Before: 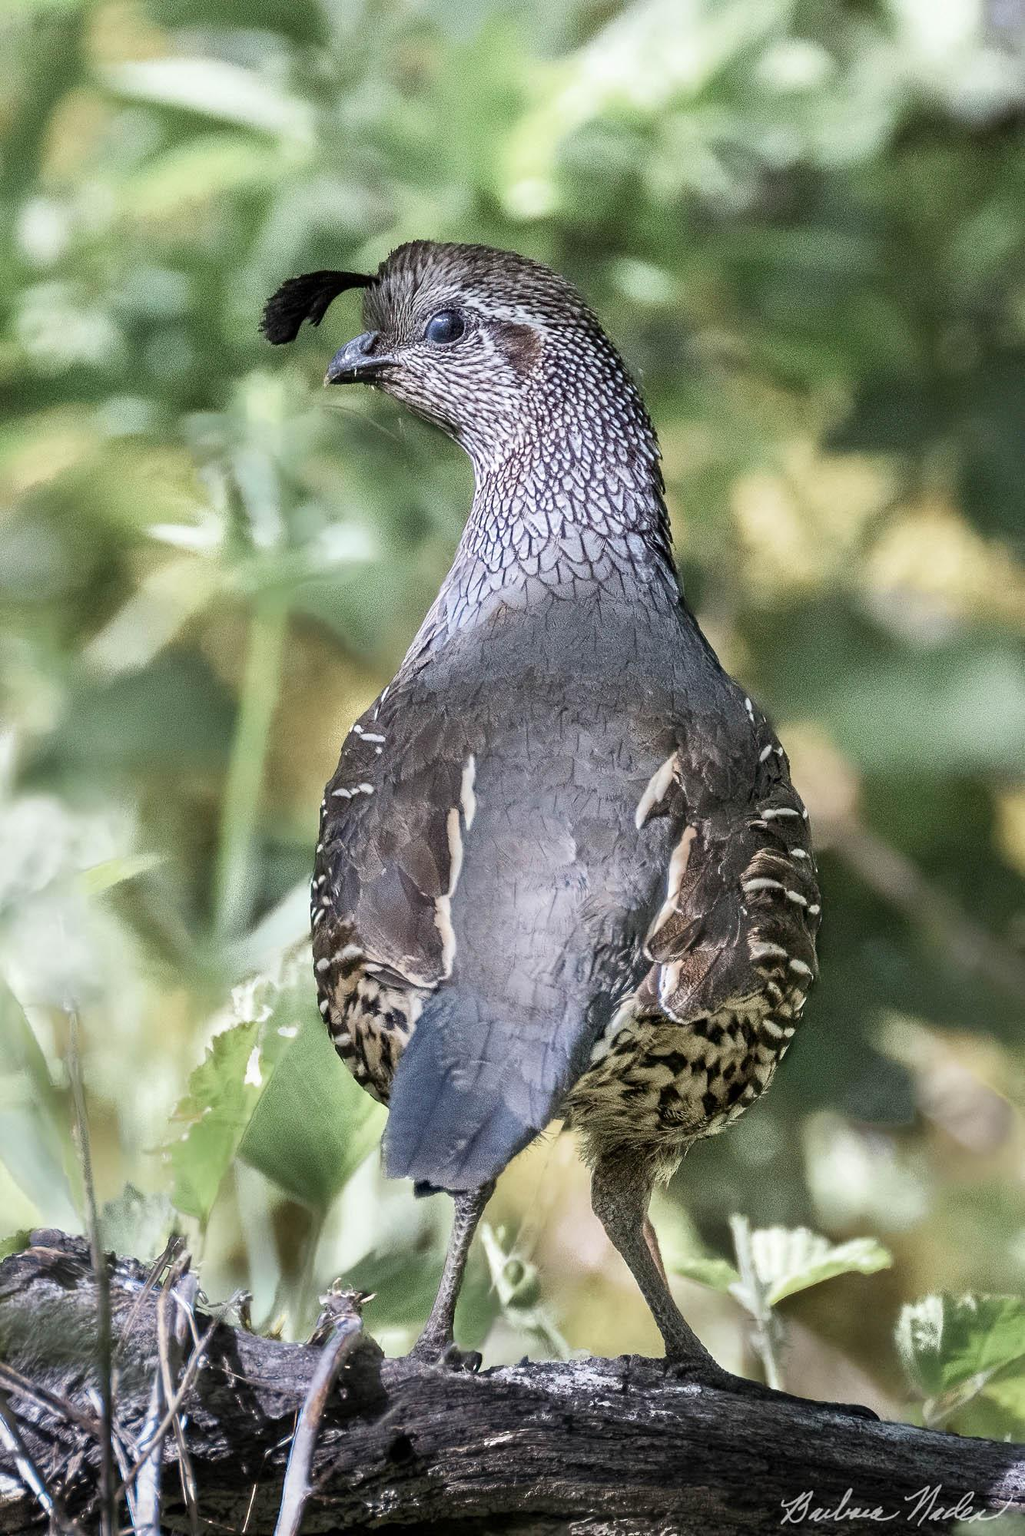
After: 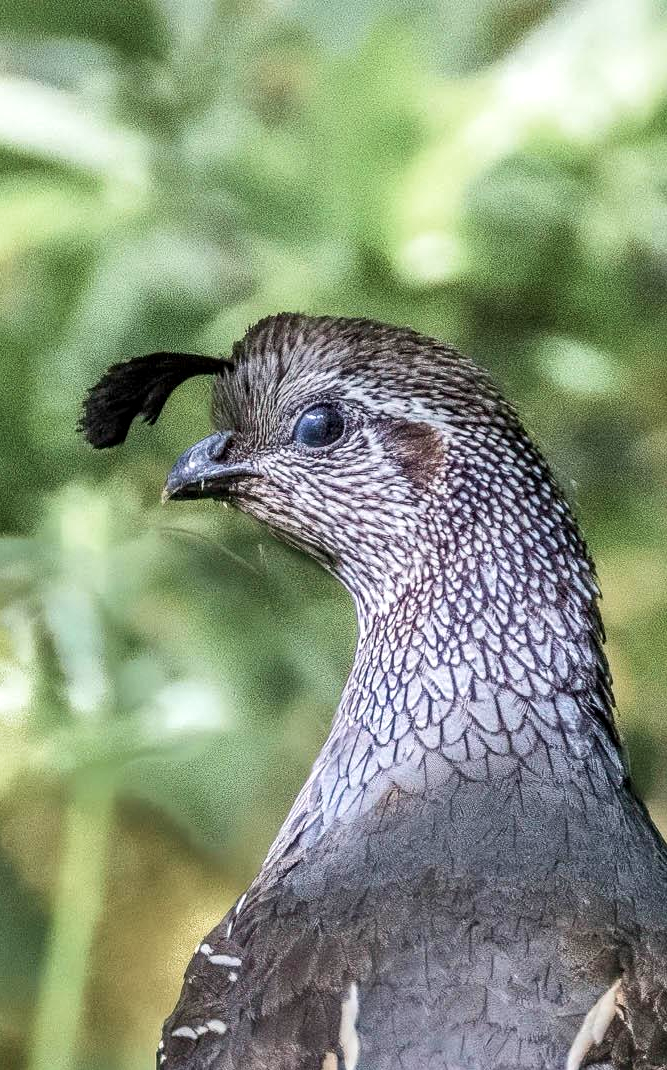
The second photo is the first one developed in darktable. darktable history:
local contrast: on, module defaults
crop: left 19.556%, right 30.401%, bottom 46.458%
velvia: on, module defaults
